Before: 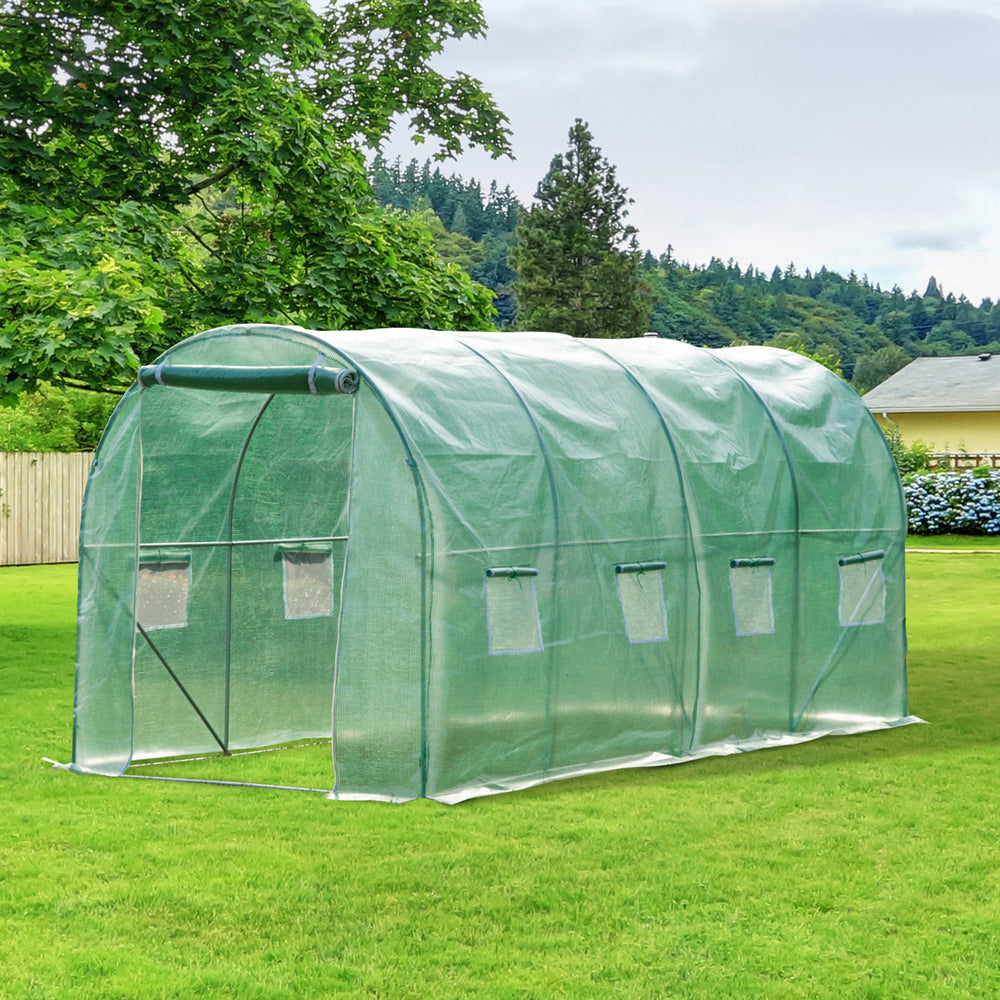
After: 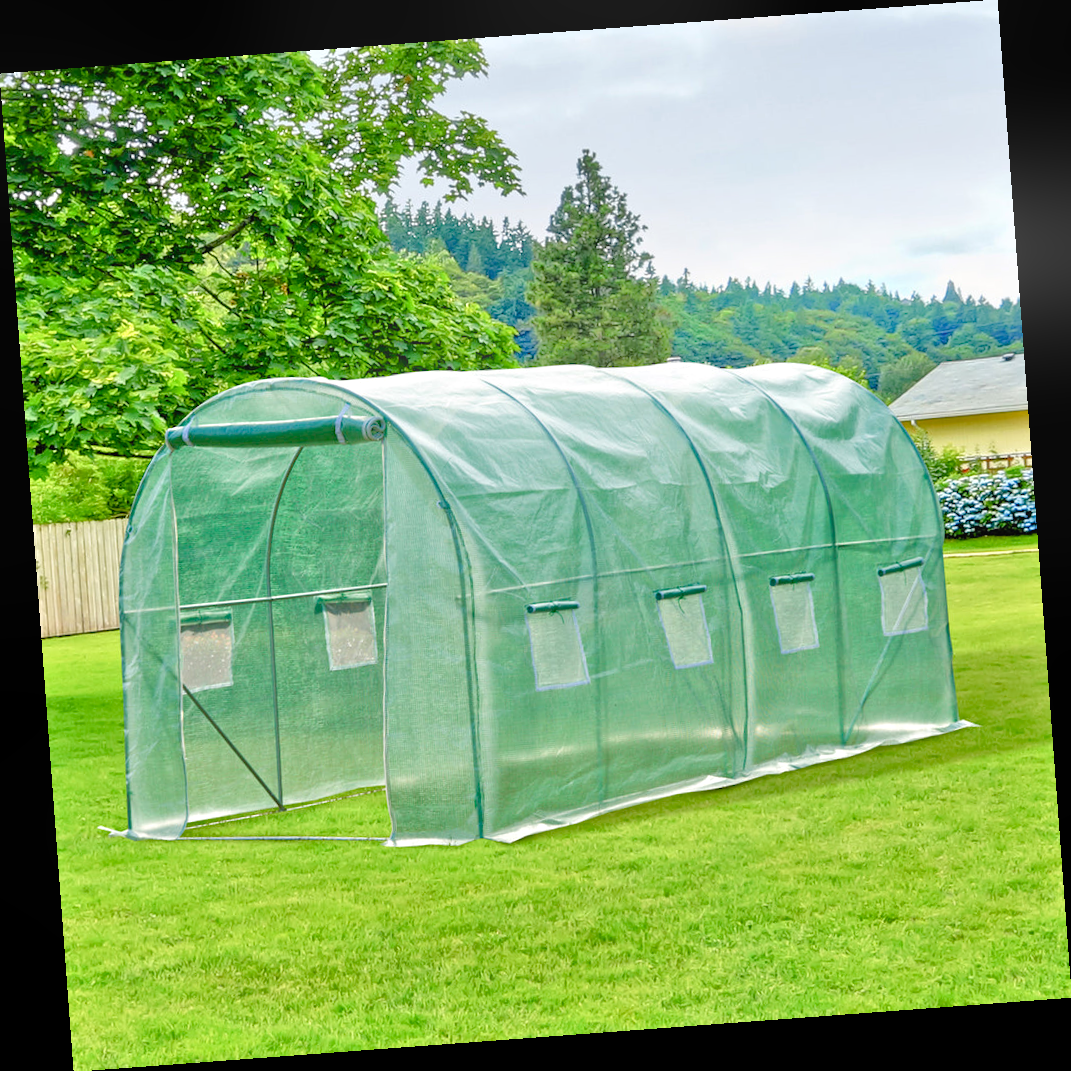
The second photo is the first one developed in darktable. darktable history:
rotate and perspective: rotation -4.25°, automatic cropping off
color balance rgb: perceptual saturation grading › global saturation 20%, perceptual saturation grading › highlights -25%, perceptual saturation grading › shadows 50%
tone equalizer: -7 EV 0.15 EV, -6 EV 0.6 EV, -5 EV 1.15 EV, -4 EV 1.33 EV, -3 EV 1.15 EV, -2 EV 0.6 EV, -1 EV 0.15 EV, mask exposure compensation -0.5 EV
bloom: size 13.65%, threshold 98.39%, strength 4.82%
